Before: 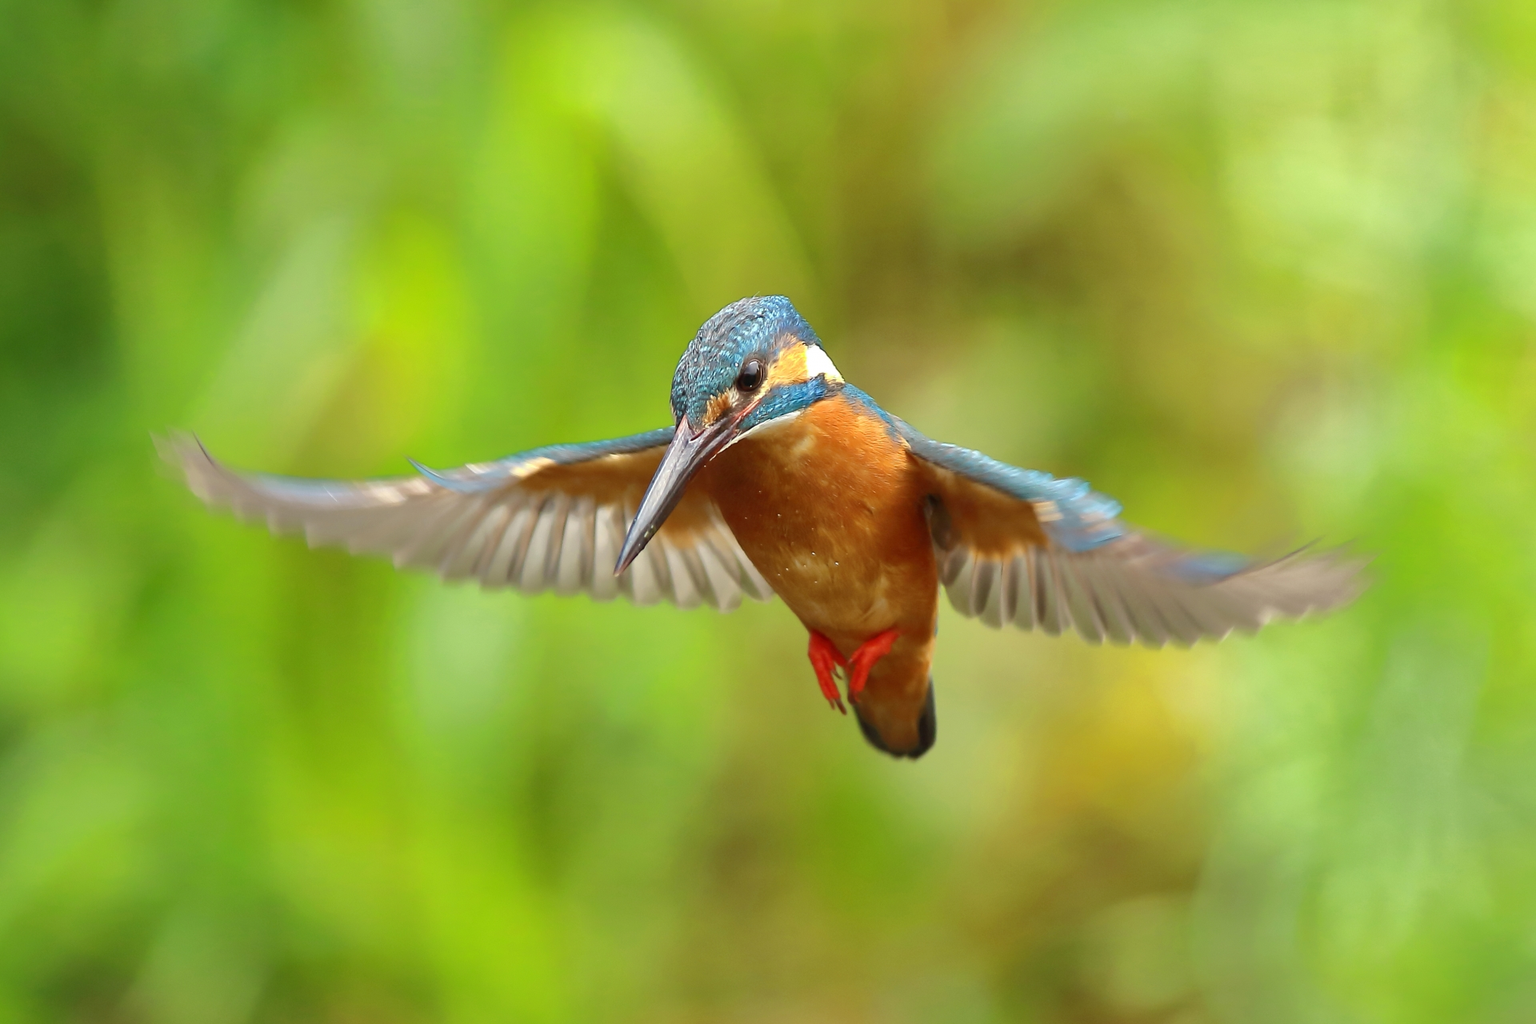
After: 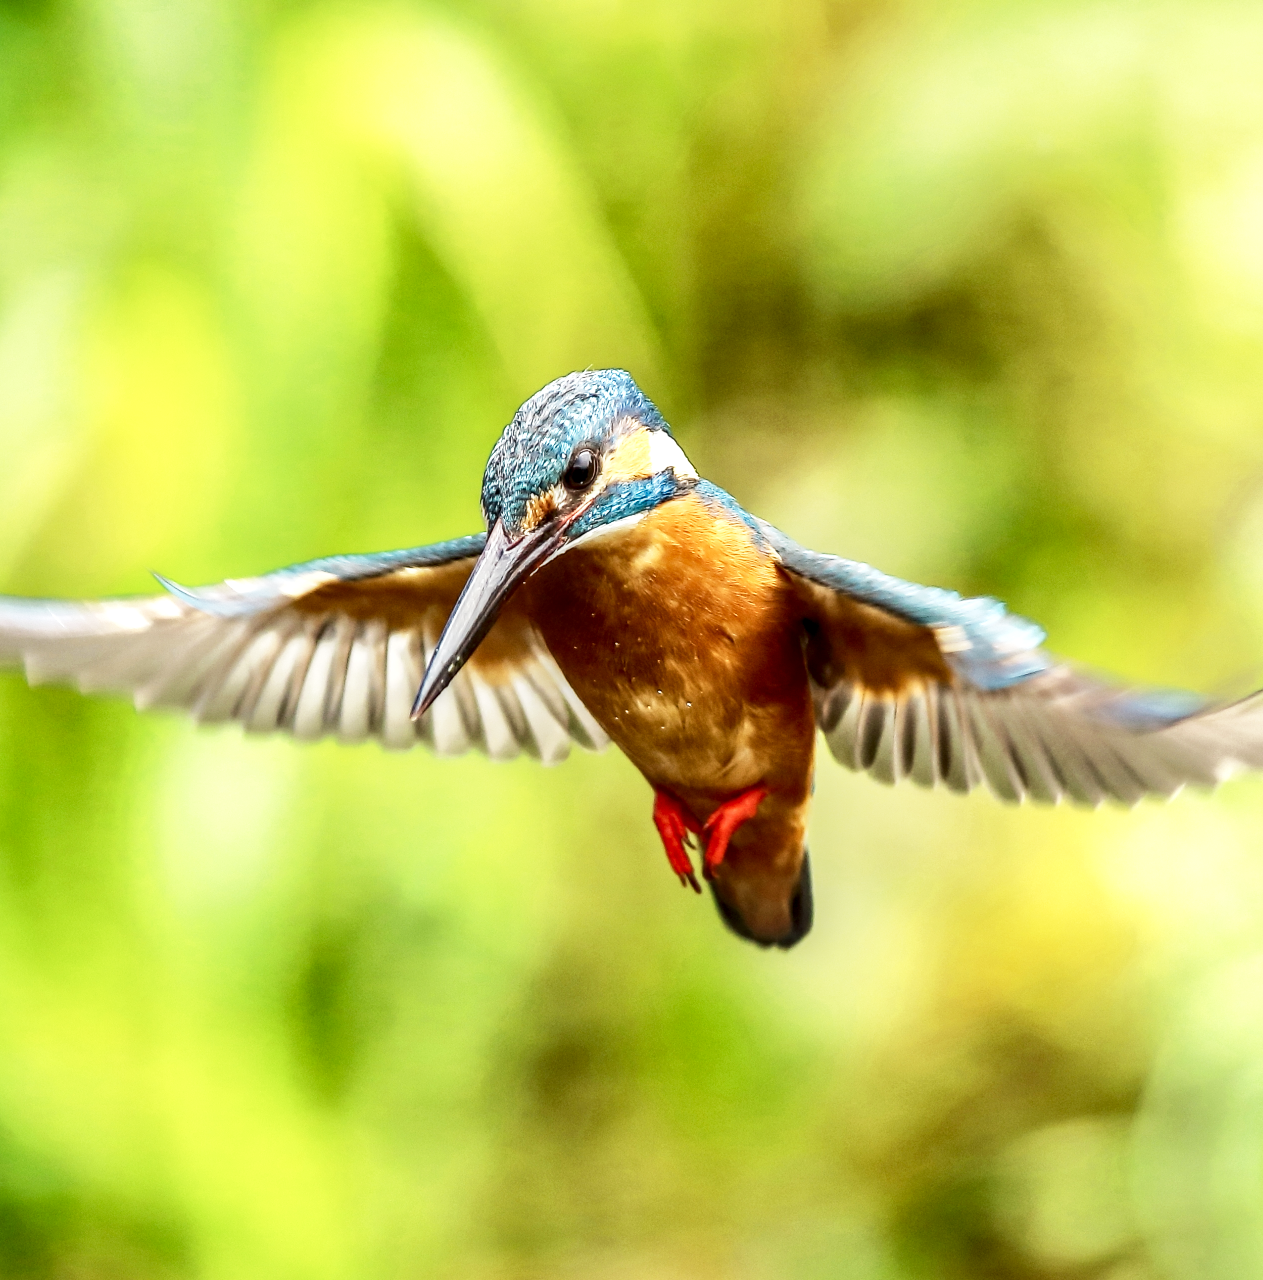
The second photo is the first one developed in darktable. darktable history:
local contrast: highlights 6%, shadows 2%, detail 182%
crop and rotate: left 18.606%, right 15.576%
tone equalizer: -8 EV -0.733 EV, -7 EV -0.705 EV, -6 EV -0.629 EV, -5 EV -0.372 EV, -3 EV 0.394 EV, -2 EV 0.6 EV, -1 EV 0.687 EV, +0 EV 0.746 EV, edges refinement/feathering 500, mask exposure compensation -1.57 EV, preserve details no
base curve: curves: ch0 [(0, 0) (0.088, 0.125) (0.176, 0.251) (0.354, 0.501) (0.613, 0.749) (1, 0.877)], preserve colors none
